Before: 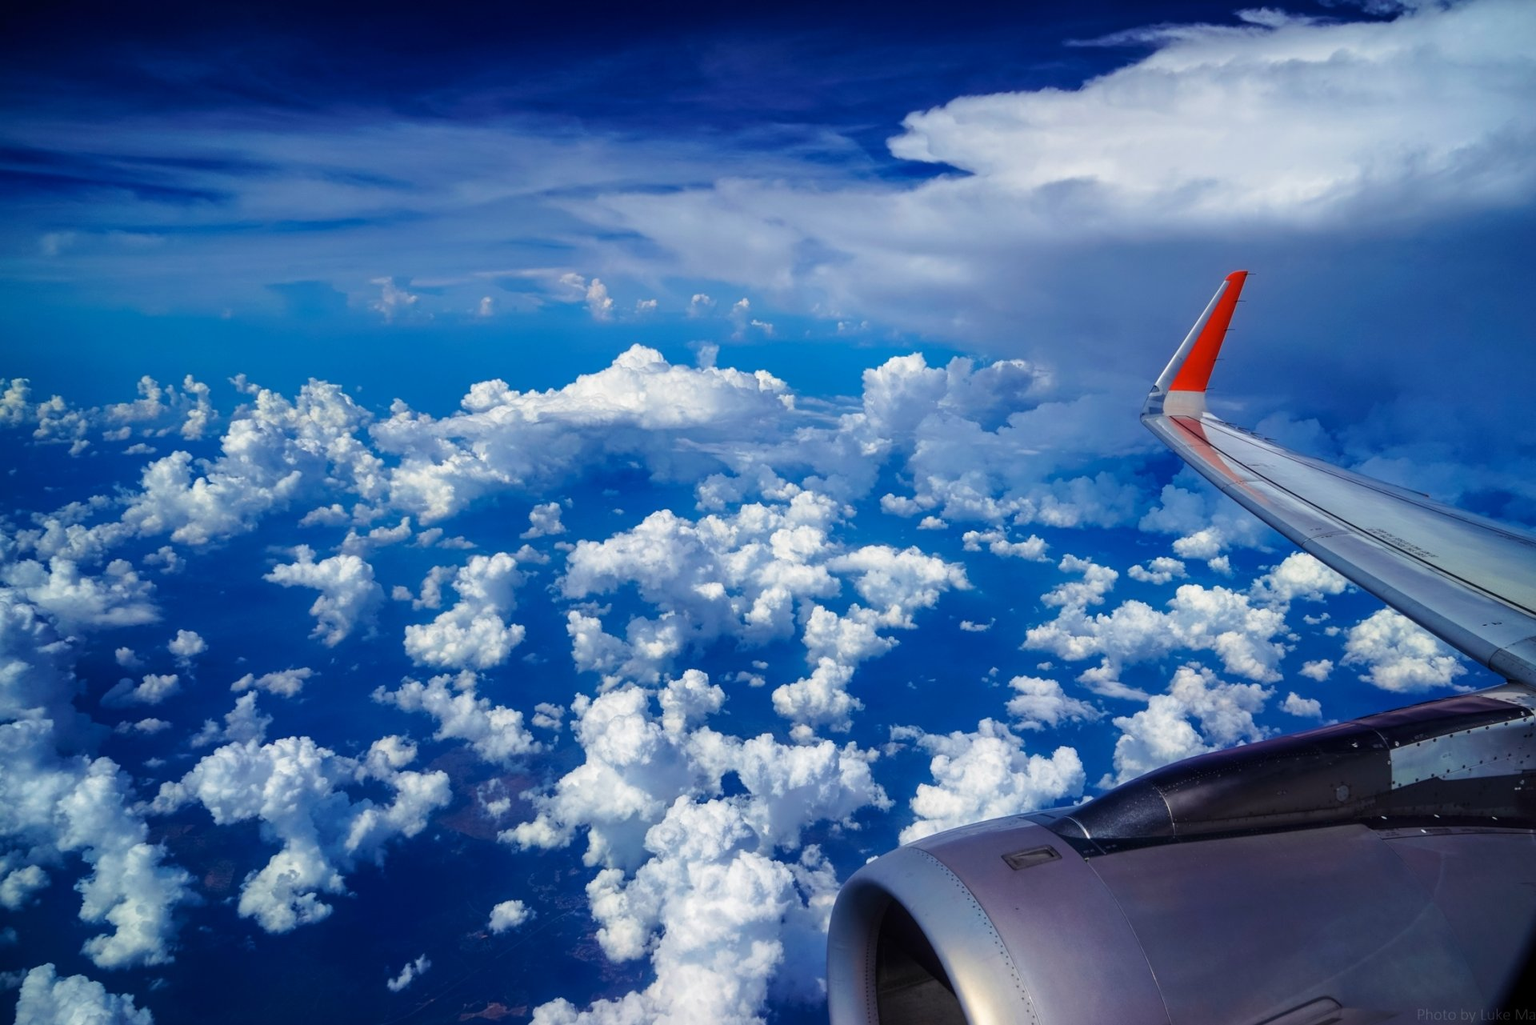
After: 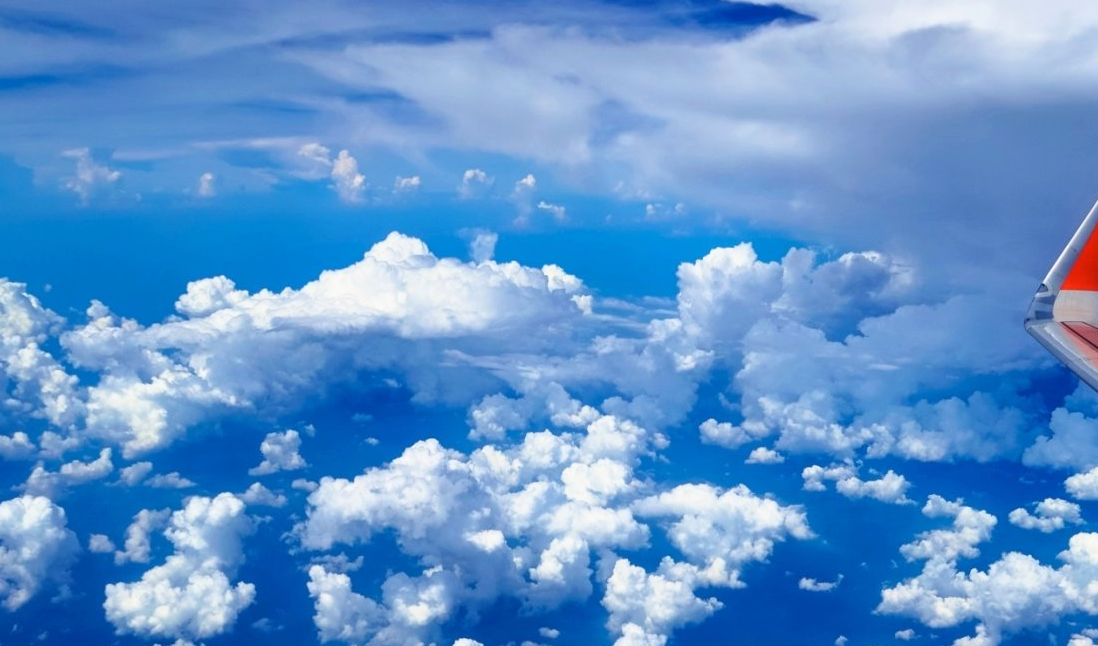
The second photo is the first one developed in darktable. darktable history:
crop: left 20.932%, top 15.471%, right 21.848%, bottom 34.081%
base curve: curves: ch0 [(0, 0) (0.666, 0.806) (1, 1)]
